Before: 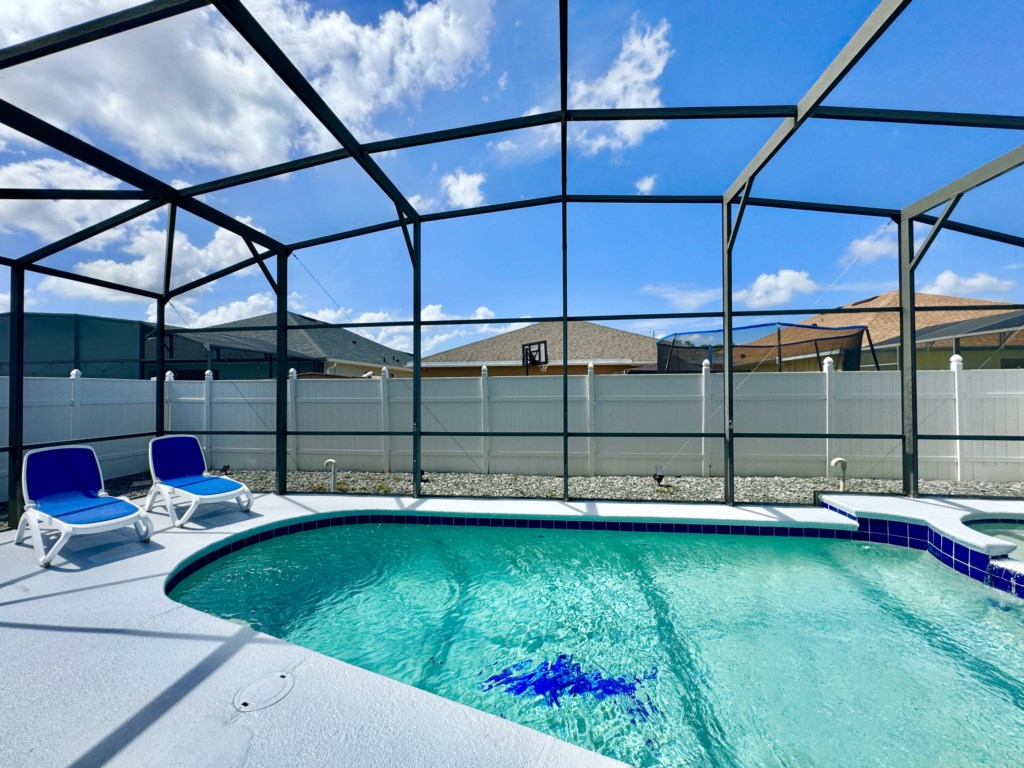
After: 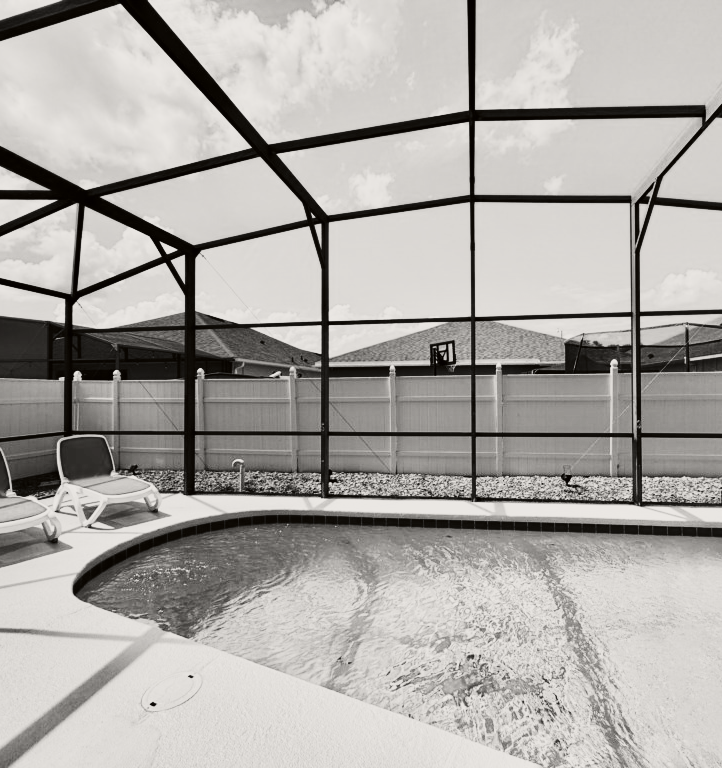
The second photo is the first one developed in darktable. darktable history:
contrast brightness saturation: contrast 0.284
crop and rotate: left 9.075%, right 20.399%
tone curve: curves: ch0 [(0, 0) (0.091, 0.066) (0.184, 0.16) (0.491, 0.519) (0.748, 0.765) (1, 0.919)]; ch1 [(0, 0) (0.179, 0.173) (0.322, 0.32) (0.424, 0.424) (0.502, 0.504) (0.56, 0.578) (0.631, 0.675) (0.777, 0.806) (1, 1)]; ch2 [(0, 0) (0.434, 0.447) (0.483, 0.487) (0.547, 0.573) (0.676, 0.673) (1, 1)], color space Lab, independent channels, preserve colors none
color calibration: output gray [0.246, 0.254, 0.501, 0], illuminant as shot in camera, x 0.369, y 0.382, temperature 4320.16 K
